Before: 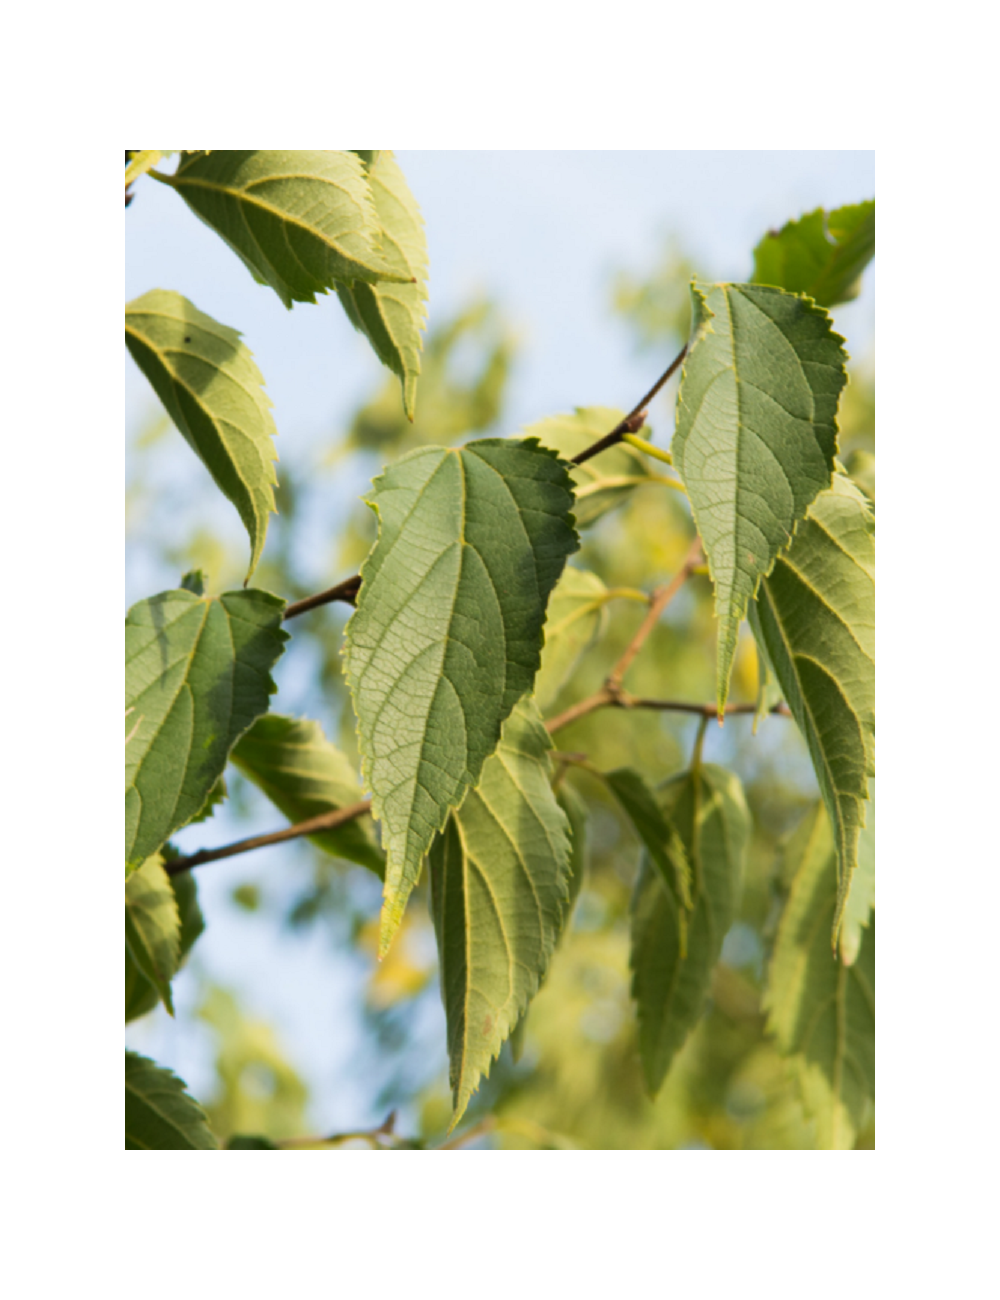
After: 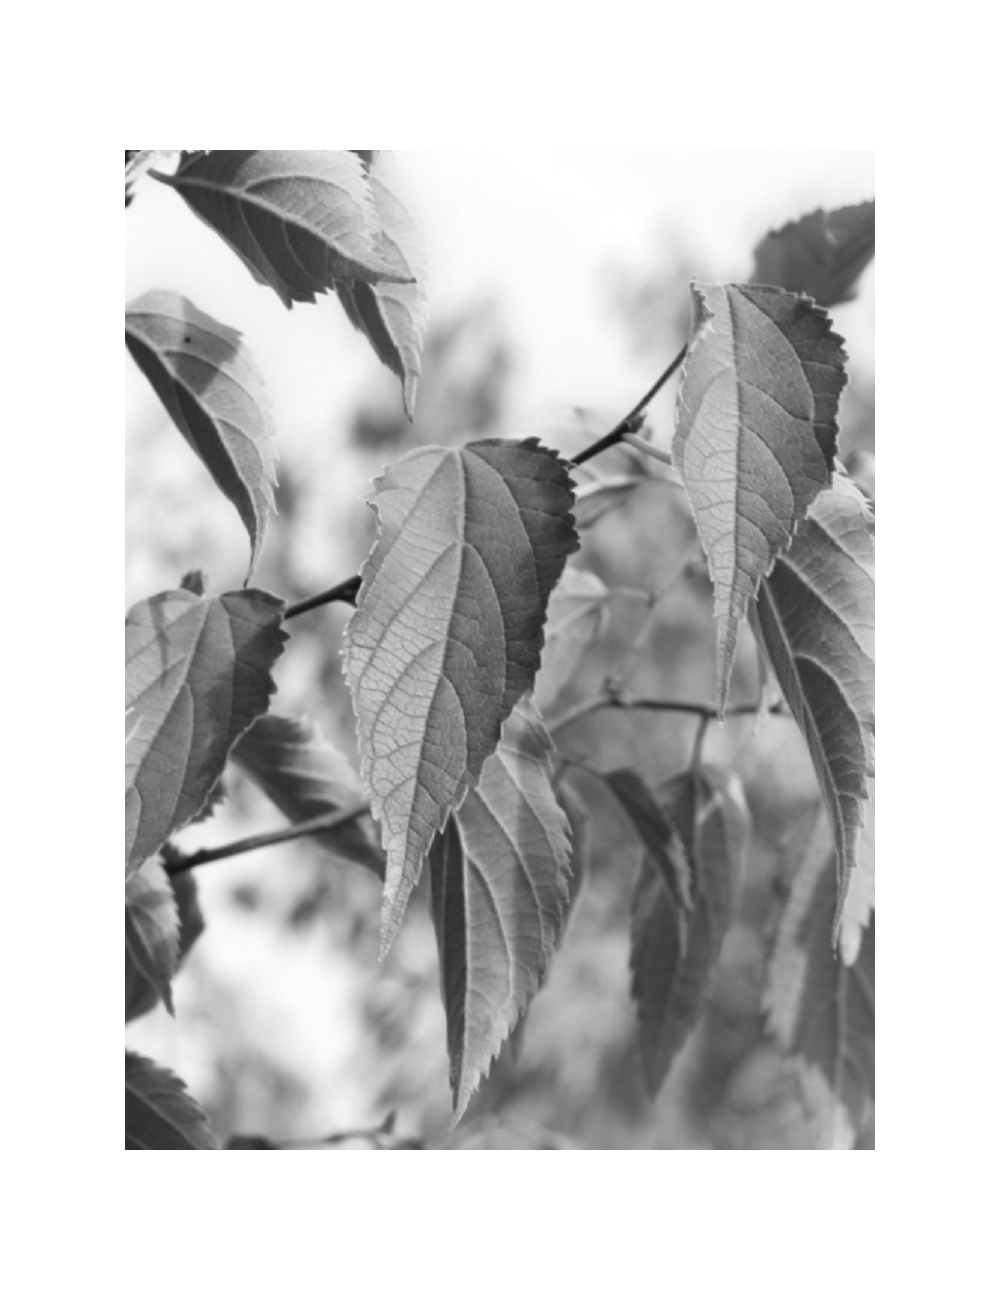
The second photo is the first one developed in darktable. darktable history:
exposure: exposure 0.3 EV, compensate highlight preservation false
monochrome: a -11.7, b 1.62, size 0.5, highlights 0.38
color zones: curves: ch1 [(0, 0.455) (0.063, 0.455) (0.286, 0.495) (0.429, 0.5) (0.571, 0.5) (0.714, 0.5) (0.857, 0.5) (1, 0.455)]; ch2 [(0, 0.532) (0.063, 0.521) (0.233, 0.447) (0.429, 0.489) (0.571, 0.5) (0.714, 0.5) (0.857, 0.5) (1, 0.532)]
